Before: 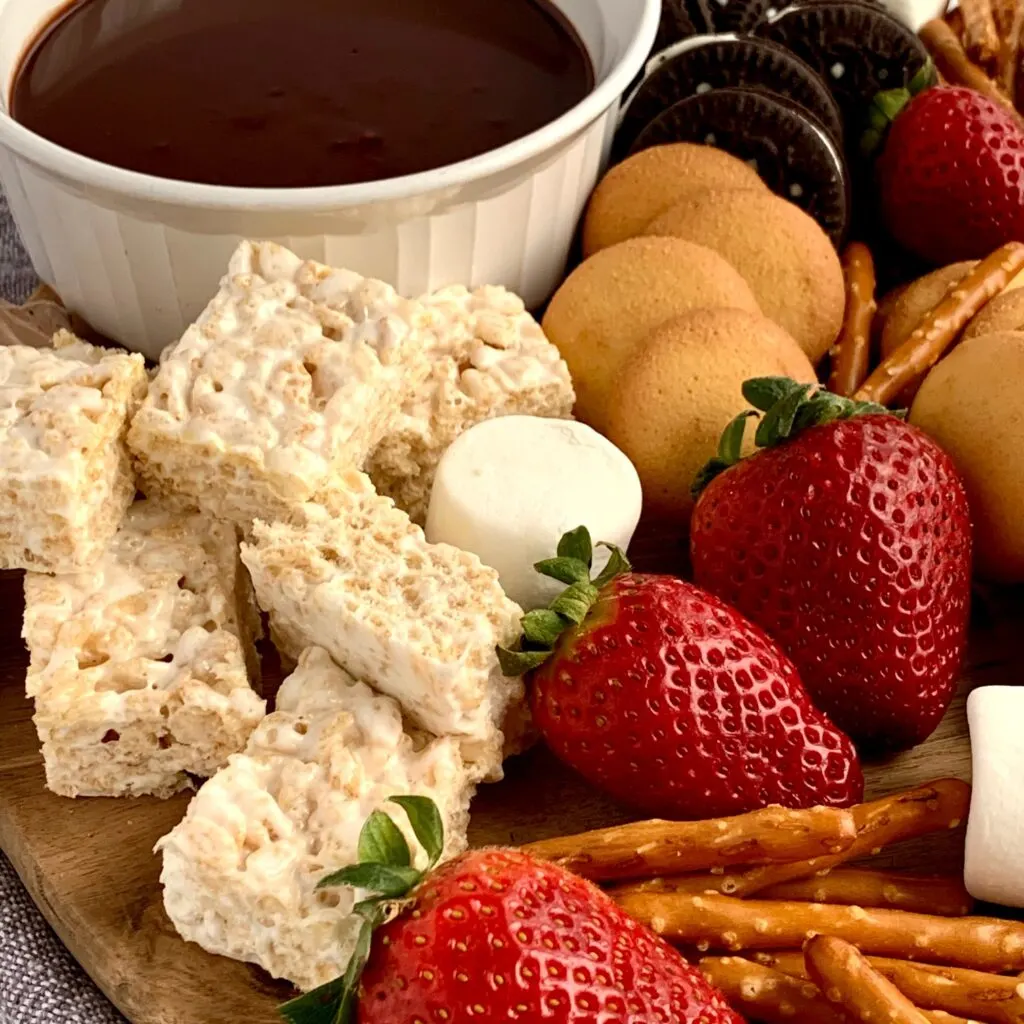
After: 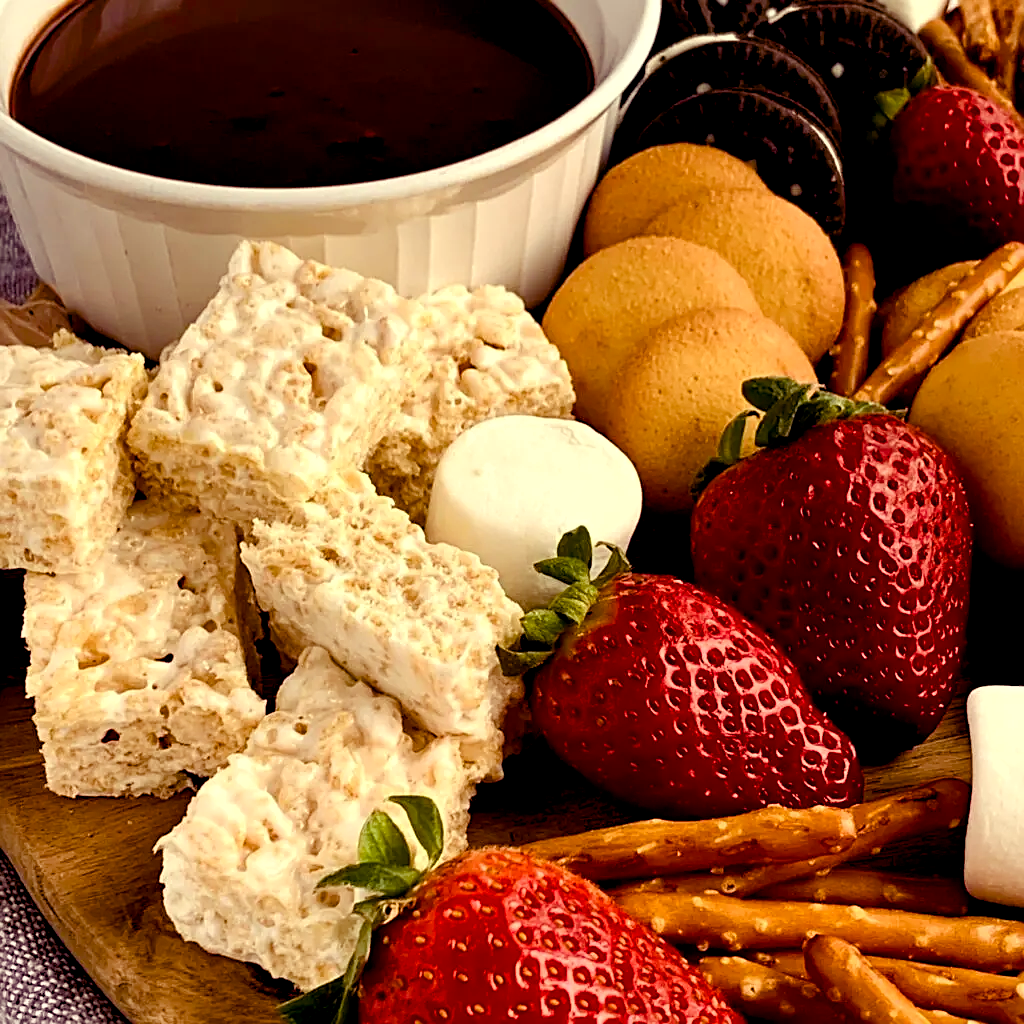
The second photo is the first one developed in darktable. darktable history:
color balance rgb: shadows lift › luminance -21.66%, shadows lift › chroma 8.98%, shadows lift › hue 283.37°, power › chroma 1.05%, power › hue 25.59°, highlights gain › luminance 6.08%, highlights gain › chroma 2.55%, highlights gain › hue 90°, global offset › luminance -0.87%, perceptual saturation grading › global saturation 25%, perceptual saturation grading › highlights -28.39%, perceptual saturation grading › shadows 33.98%
sharpen: on, module defaults
shadows and highlights: radius 125.46, shadows 30.51, highlights -30.51, low approximation 0.01, soften with gaussian
